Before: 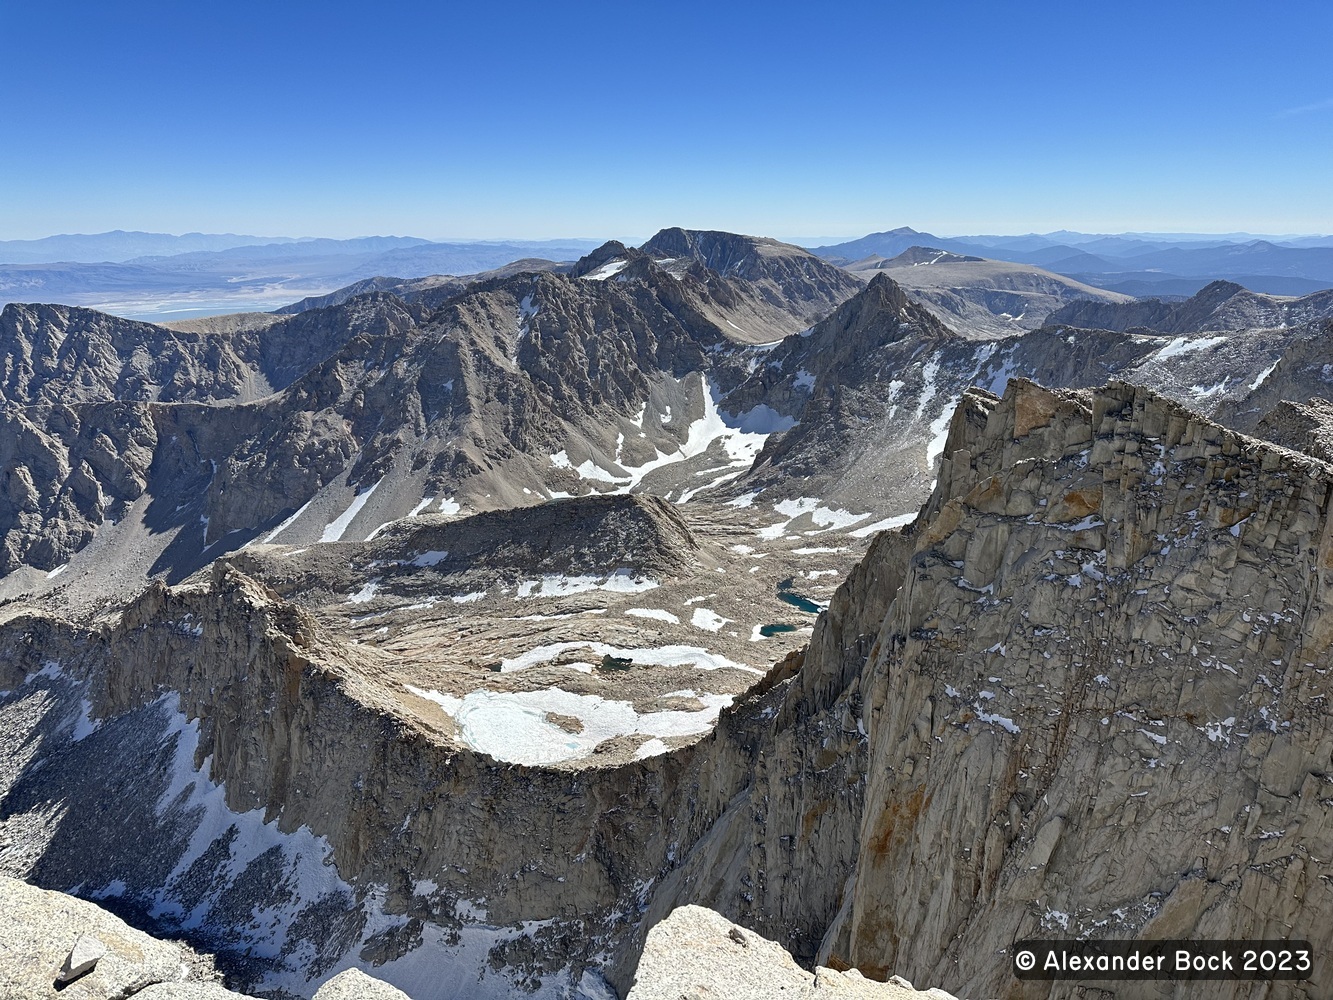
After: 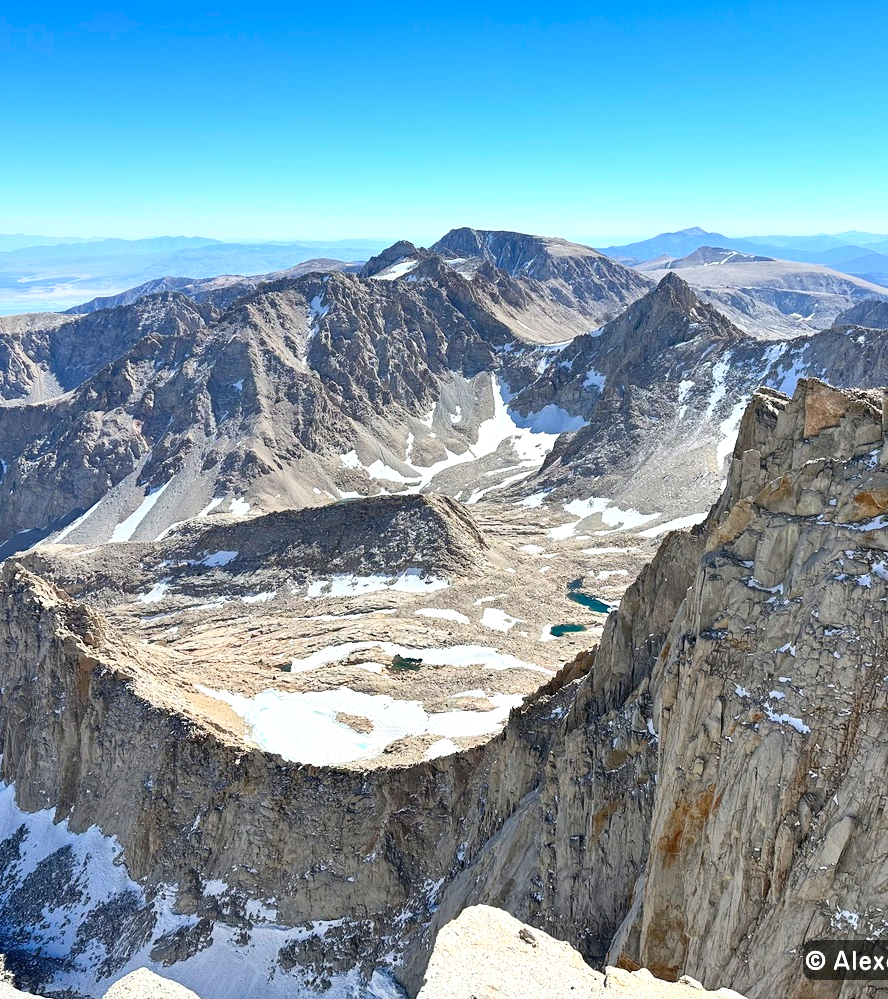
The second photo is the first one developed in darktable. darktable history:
color zones: curves: ch1 [(0, 0.469) (0.01, 0.469) (0.12, 0.446) (0.248, 0.469) (0.5, 0.5) (0.748, 0.5) (0.99, 0.469) (1, 0.469)]
exposure: exposure 0.426 EV, compensate highlight preservation false
crop and rotate: left 15.754%, right 17.579%
contrast brightness saturation: contrast 0.2, brightness 0.16, saturation 0.22
